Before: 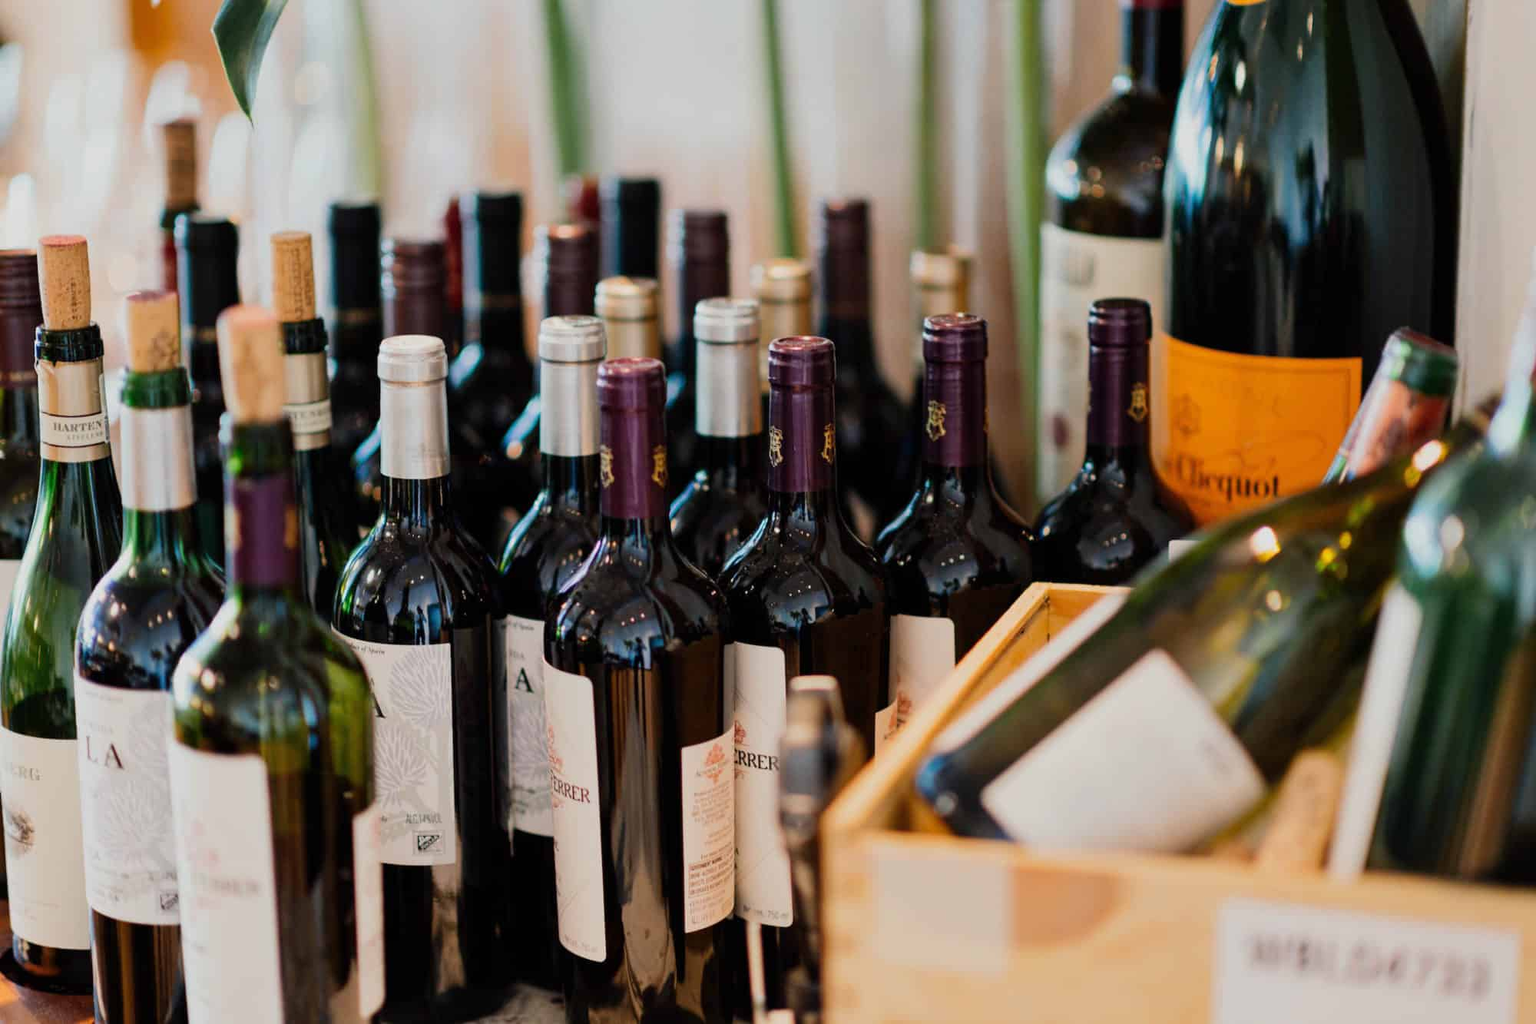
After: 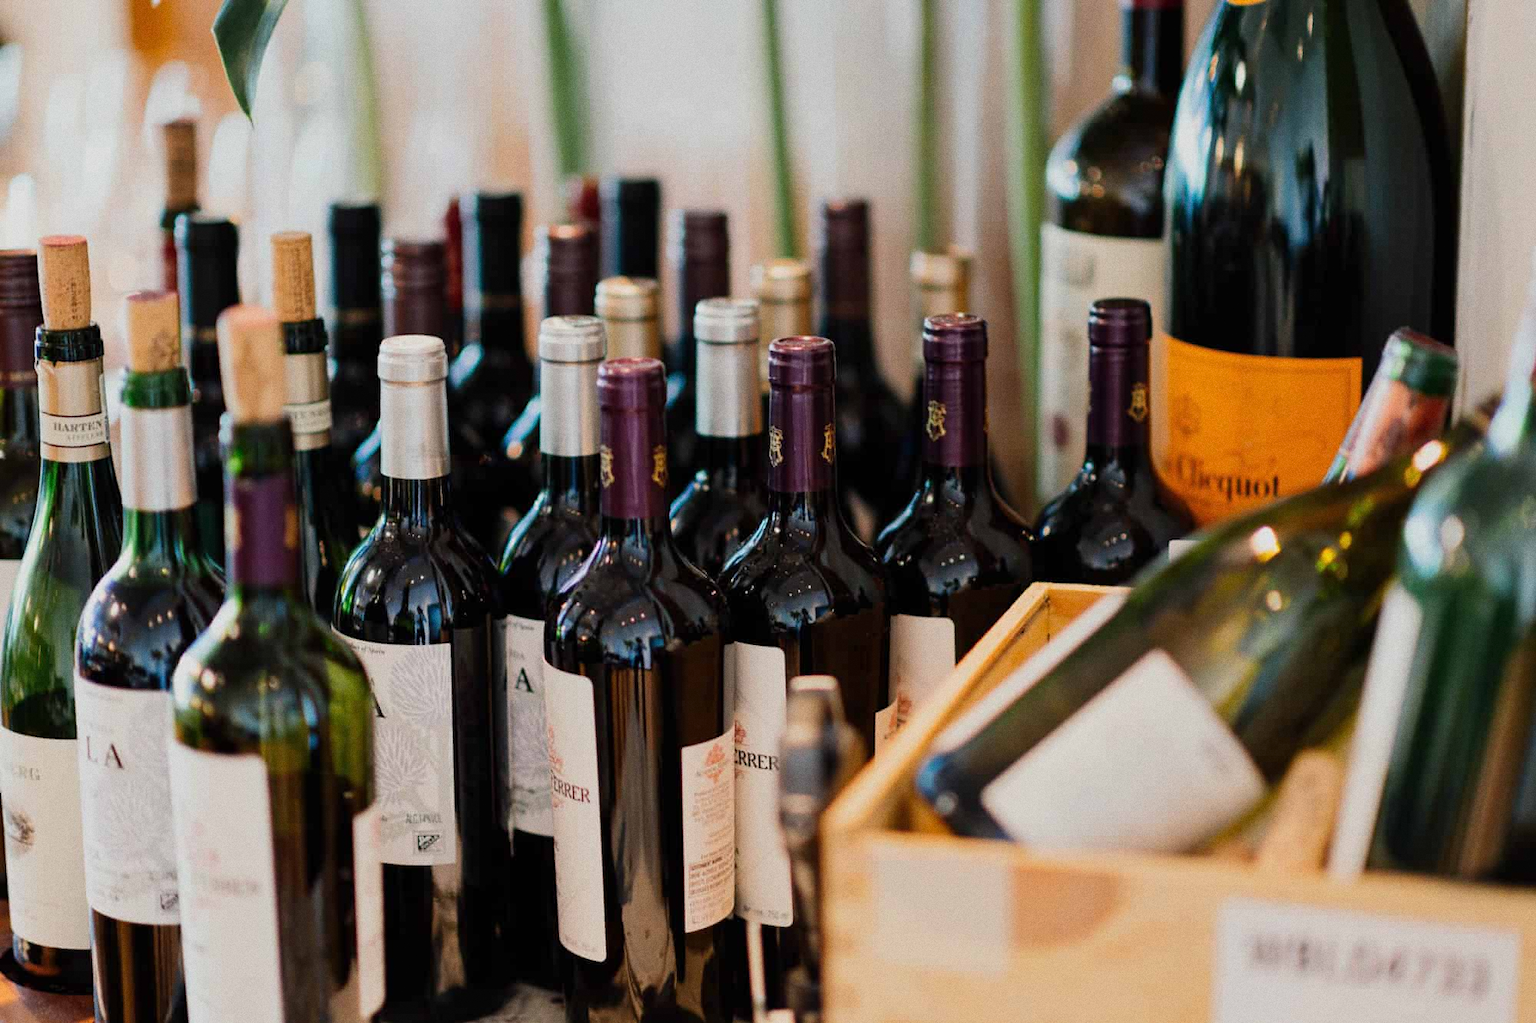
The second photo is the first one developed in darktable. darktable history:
rotate and perspective: automatic cropping original format, crop left 0, crop top 0
grain: coarseness 0.09 ISO
